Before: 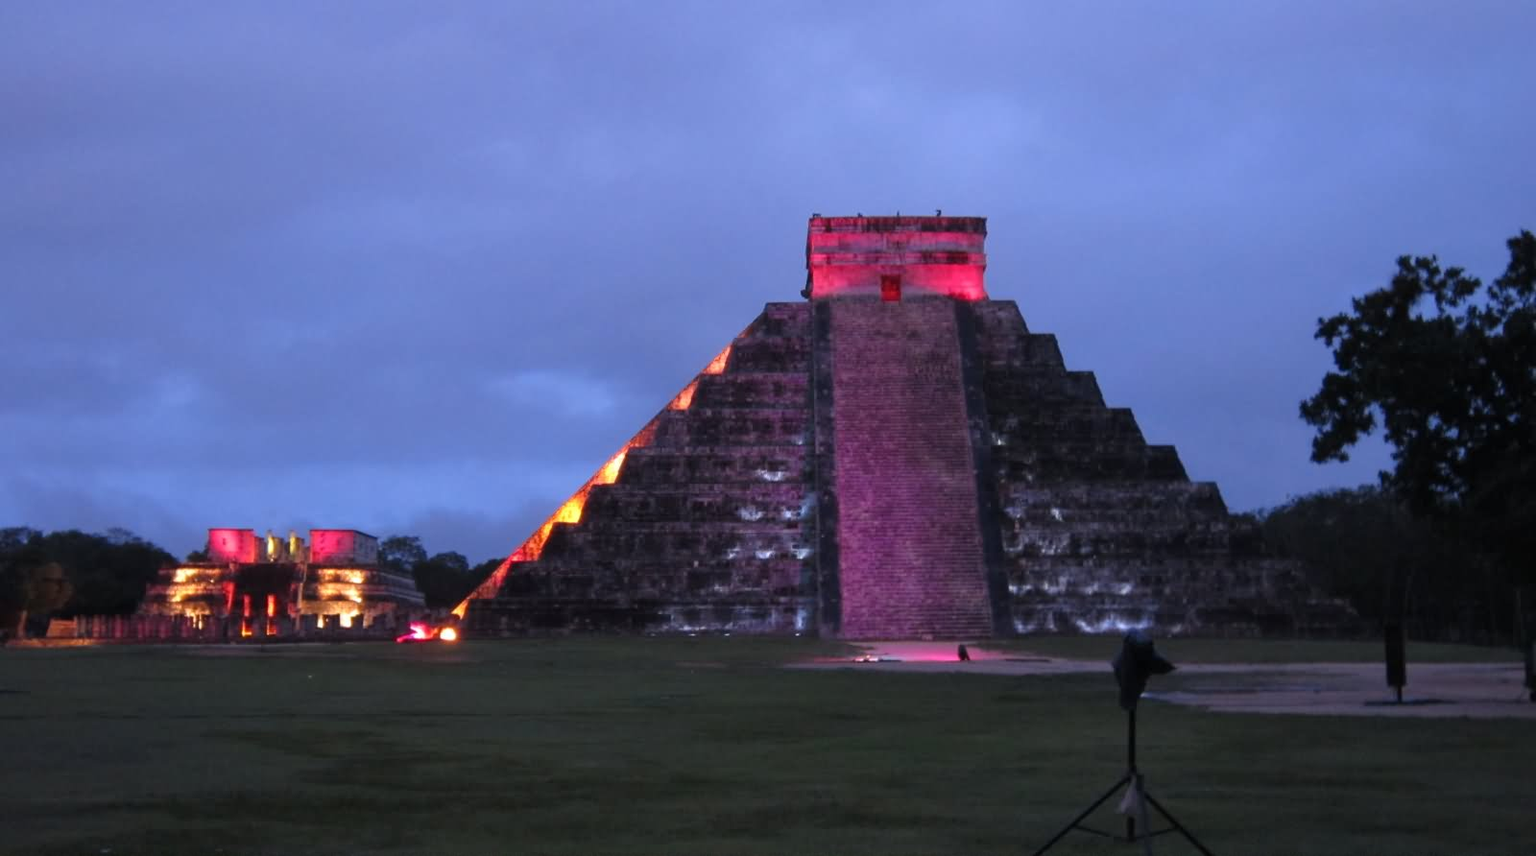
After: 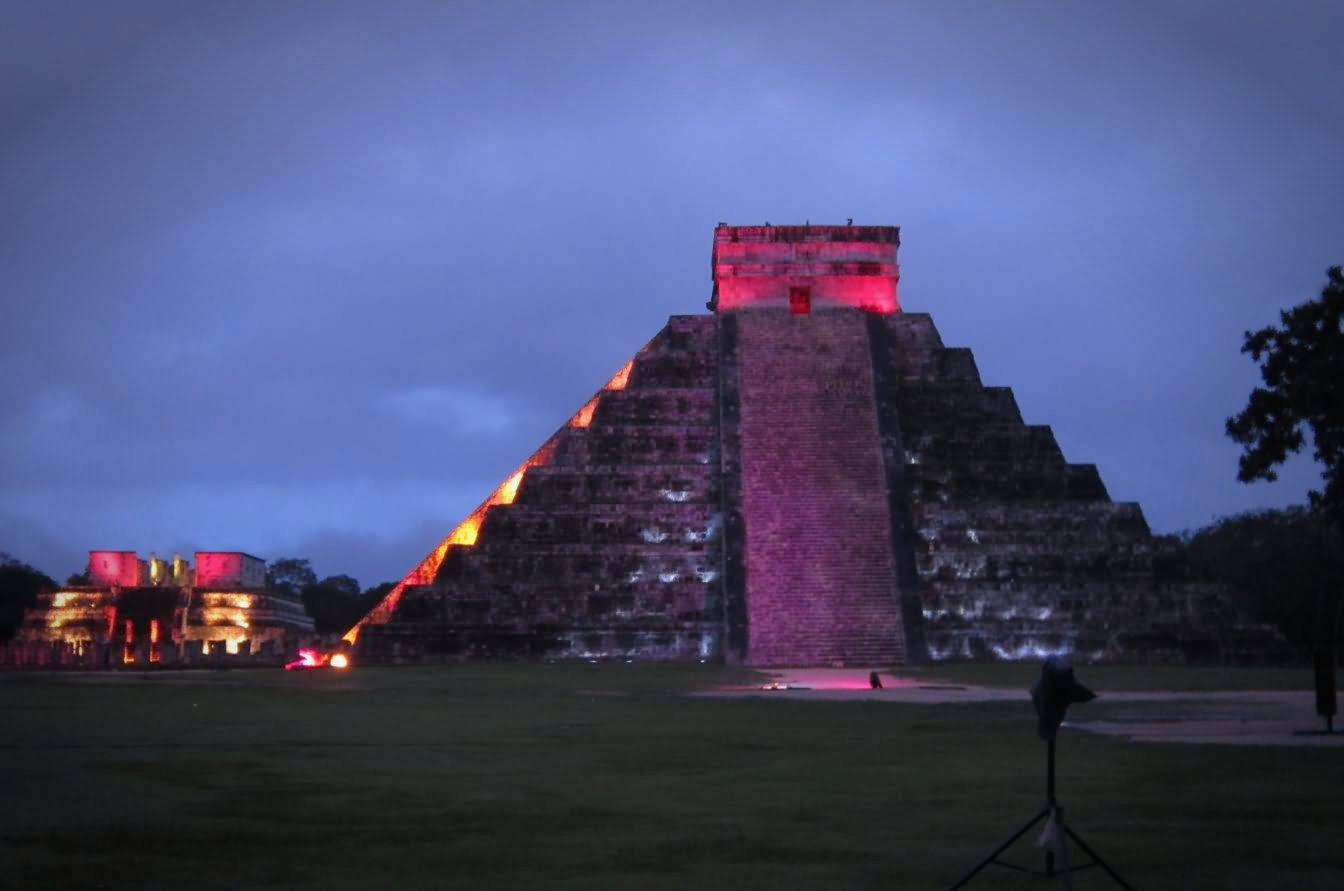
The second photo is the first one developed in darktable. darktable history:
tone equalizer: -7 EV 0.13 EV, smoothing diameter 25%, edges refinement/feathering 10, preserve details guided filter
crop: left 8.026%, right 7.374%
vignetting: fall-off start 70.97%, brightness -0.584, saturation -0.118, width/height ratio 1.333
exposure: exposure -0.116 EV, compensate exposure bias true, compensate highlight preservation false
